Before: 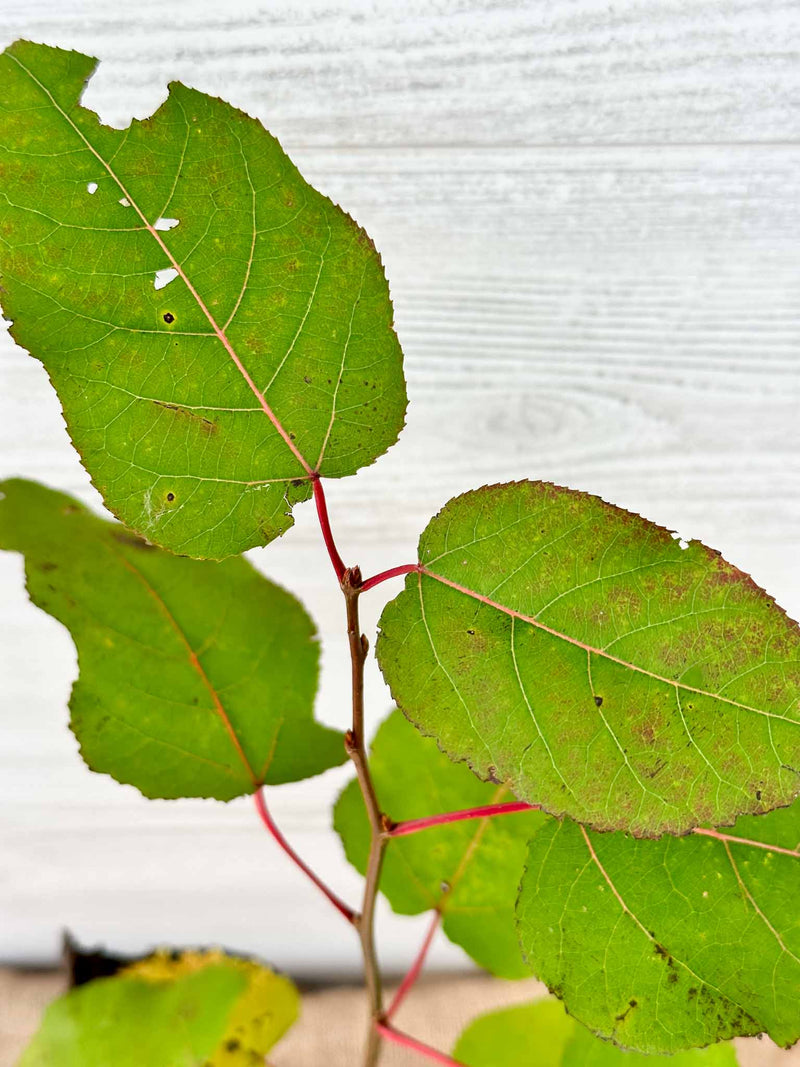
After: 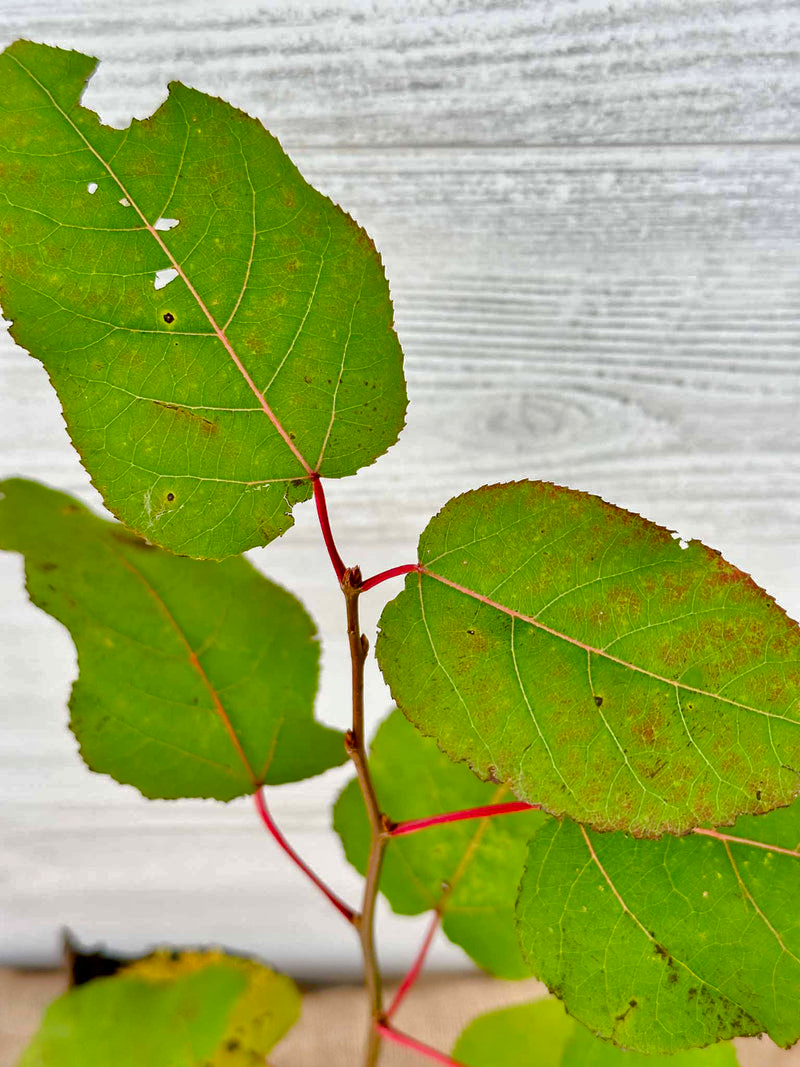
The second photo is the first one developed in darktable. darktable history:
shadows and highlights: shadows 40, highlights -60
color balance rgb: perceptual saturation grading › global saturation 20%, perceptual saturation grading › highlights -25%, perceptual saturation grading › shadows 50%
